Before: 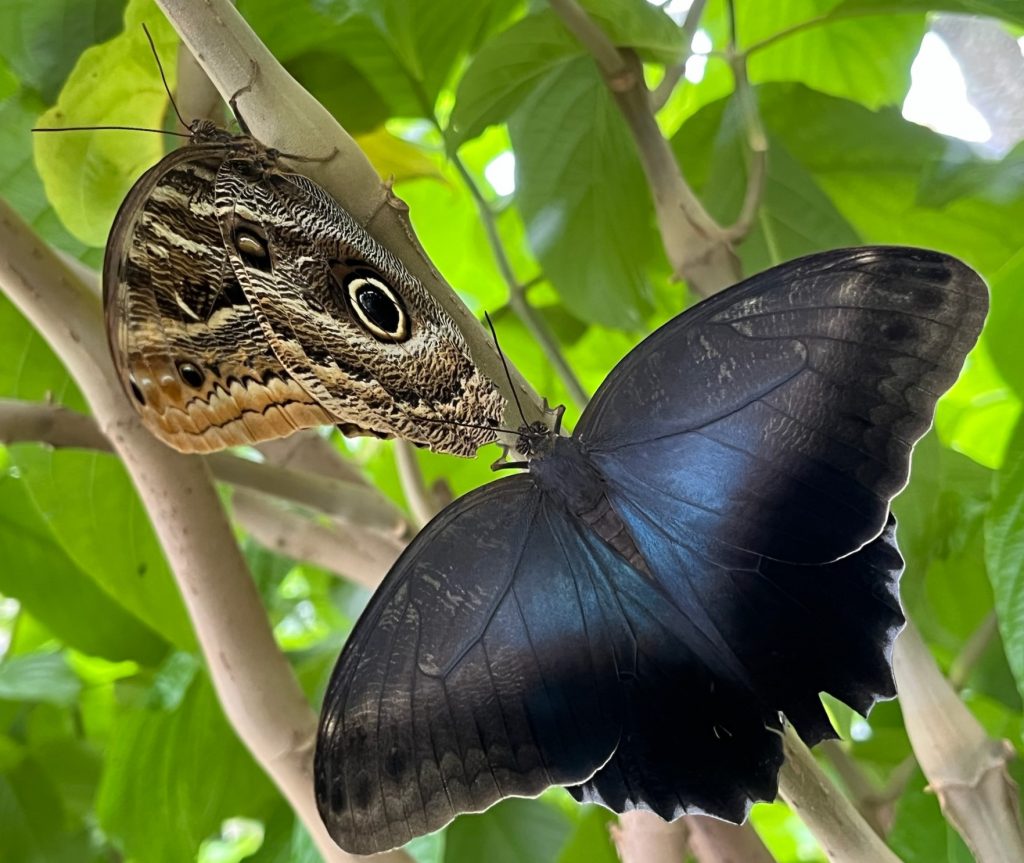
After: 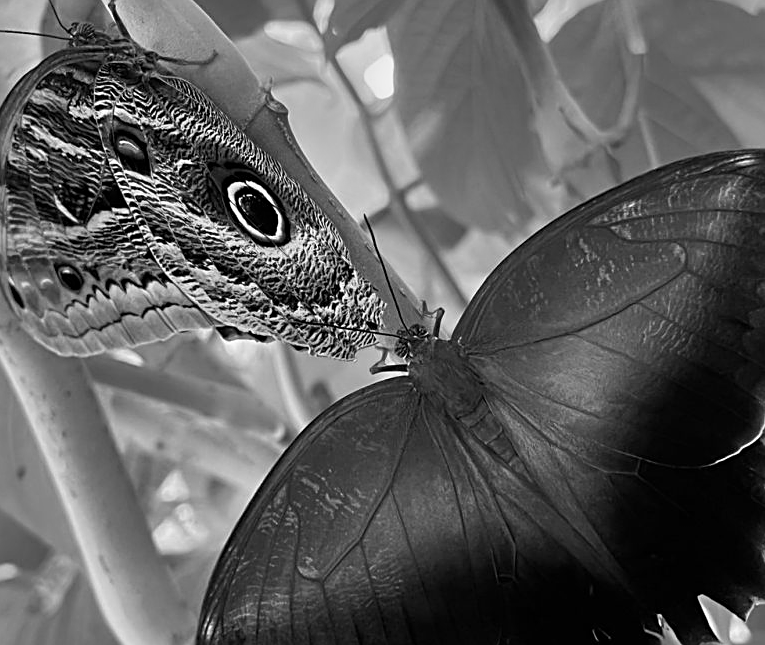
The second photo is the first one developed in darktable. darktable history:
crop and rotate: left 11.831%, top 11.346%, right 13.429%, bottom 13.899%
monochrome: a 16.06, b 15.48, size 1
sharpen: on, module defaults
